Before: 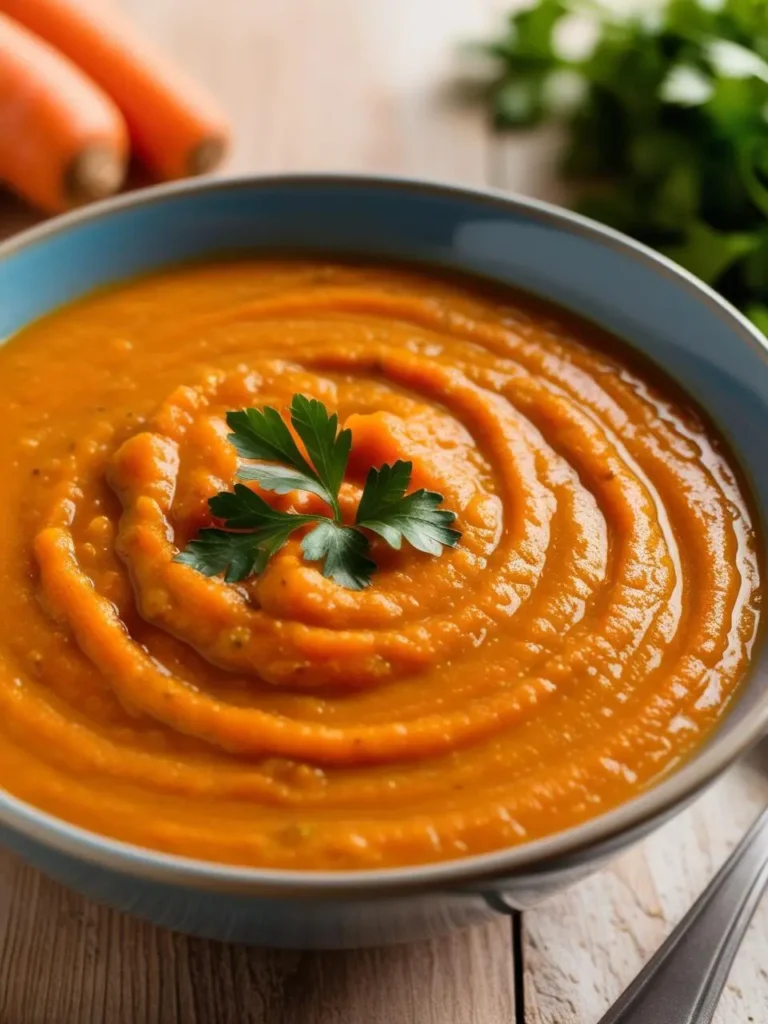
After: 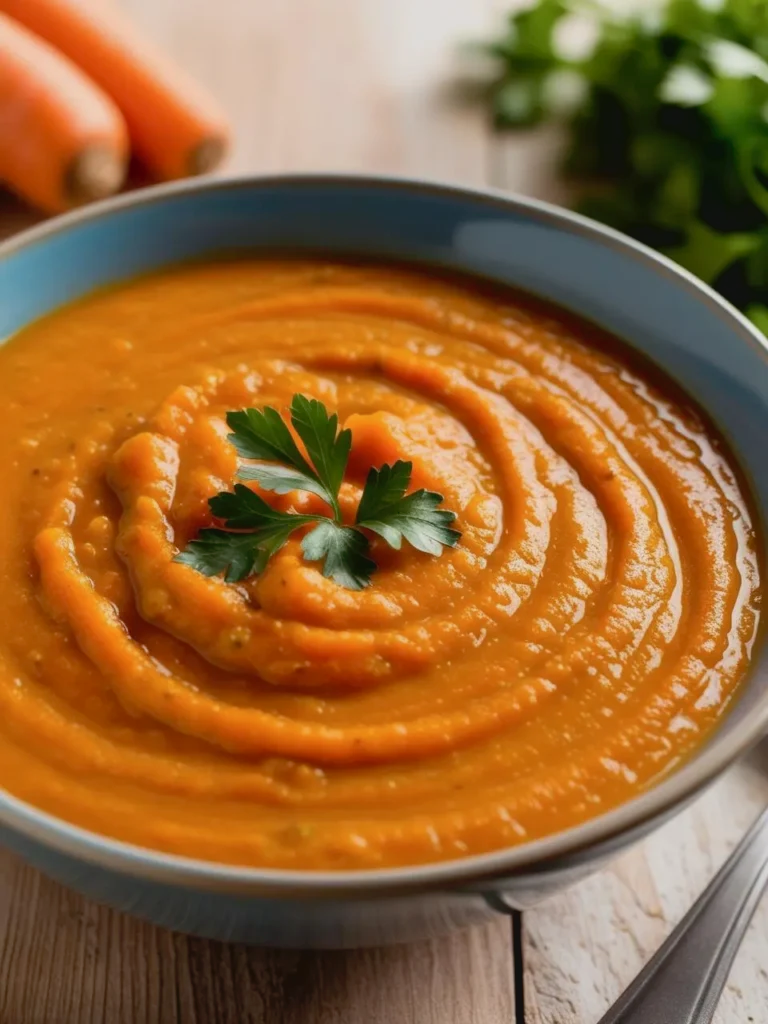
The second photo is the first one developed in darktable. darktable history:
exposure: black level correction 0.005, exposure 0.005 EV, compensate highlight preservation false
contrast brightness saturation: contrast -0.099, saturation -0.09
